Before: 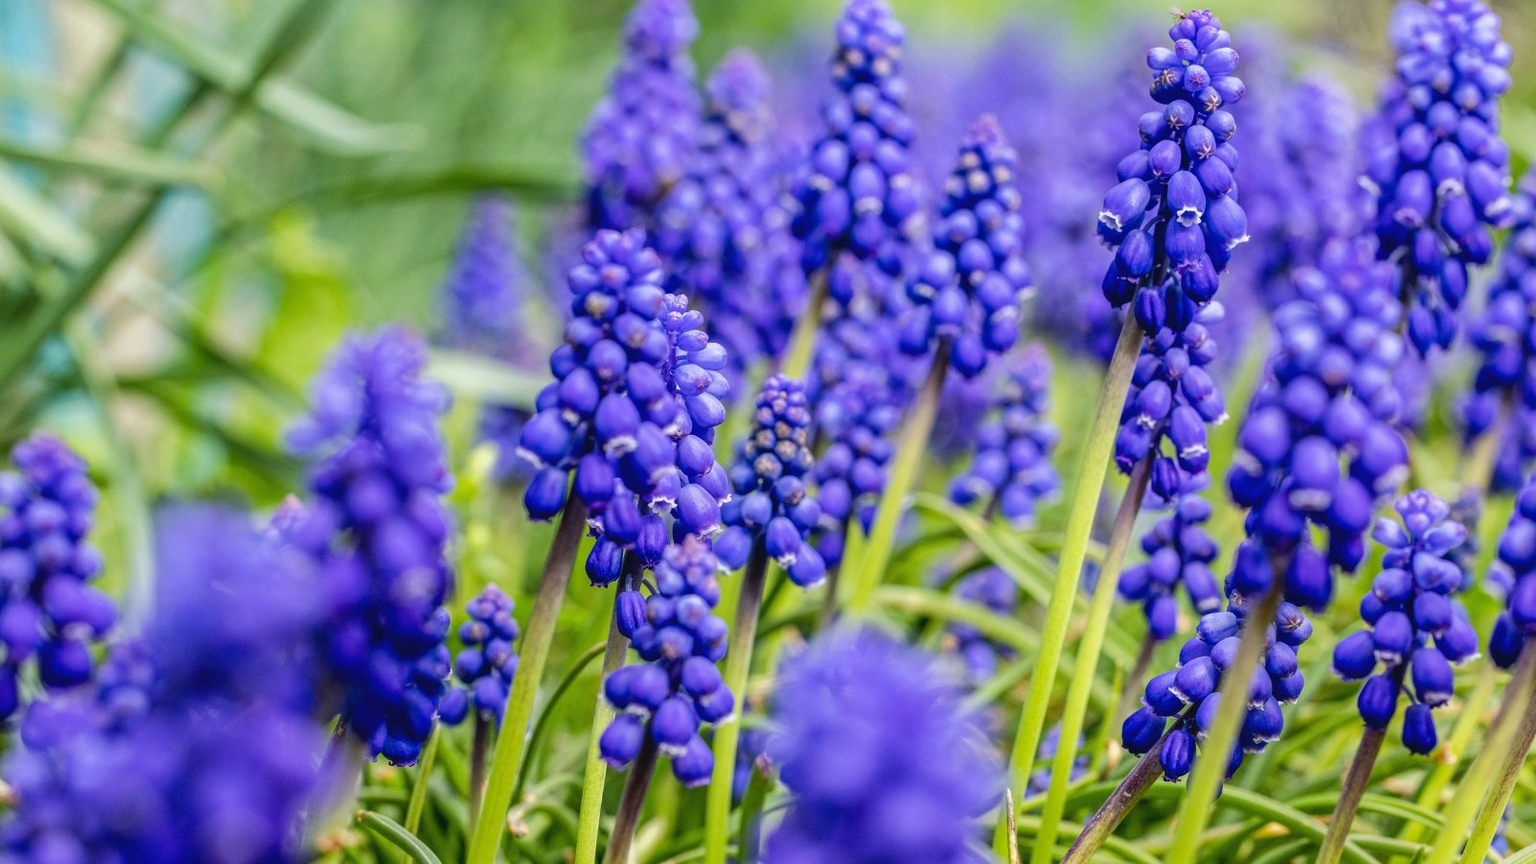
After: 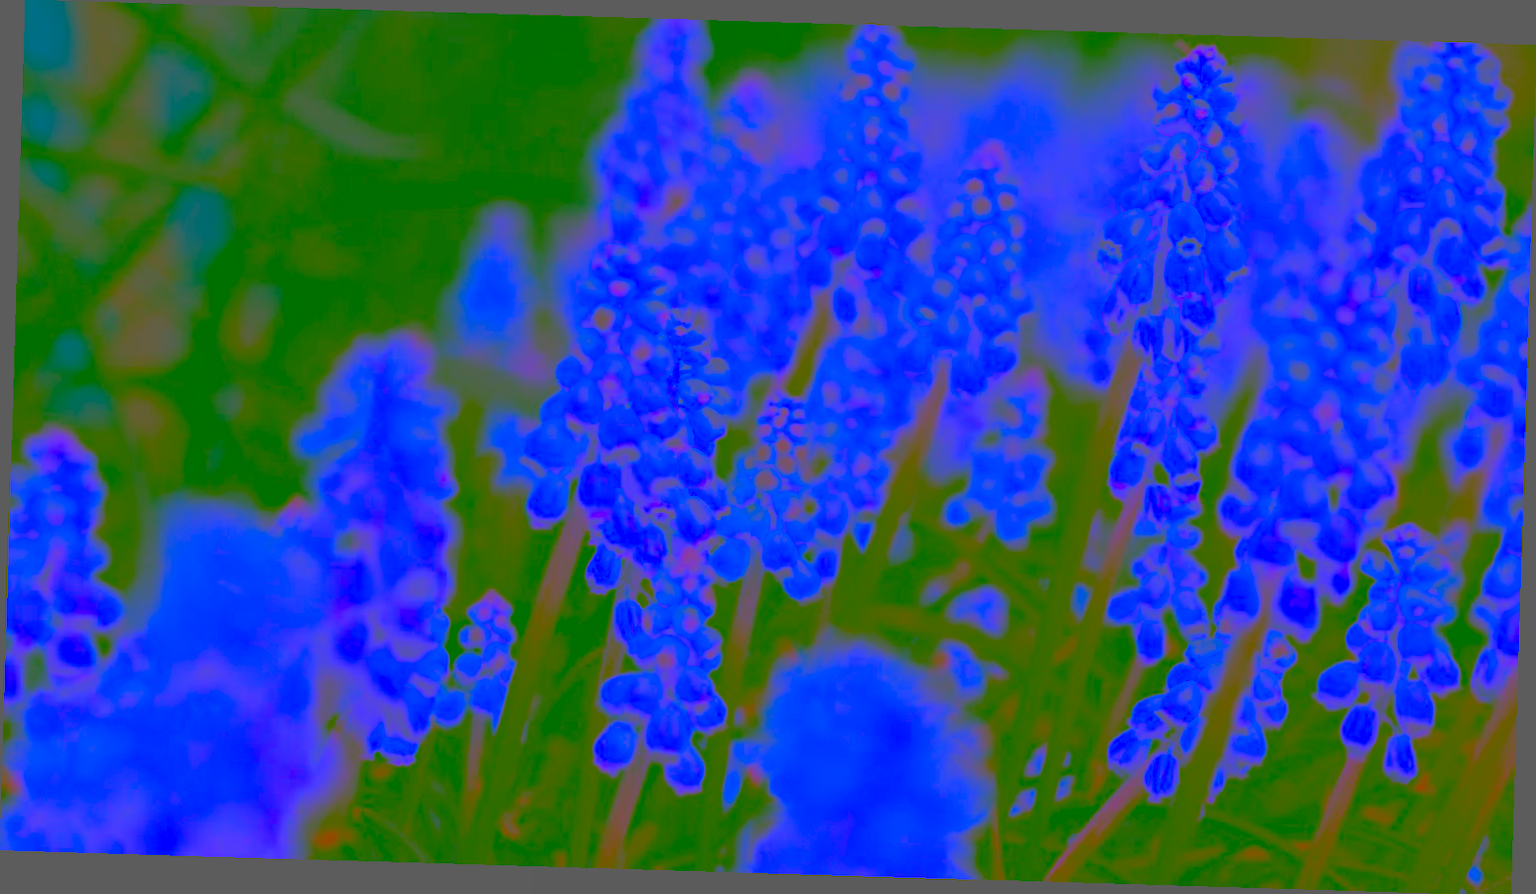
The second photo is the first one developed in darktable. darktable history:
contrast brightness saturation: contrast -0.99, brightness -0.17, saturation 0.75
local contrast: detail 130%
rotate and perspective: rotation 1.72°, automatic cropping off
